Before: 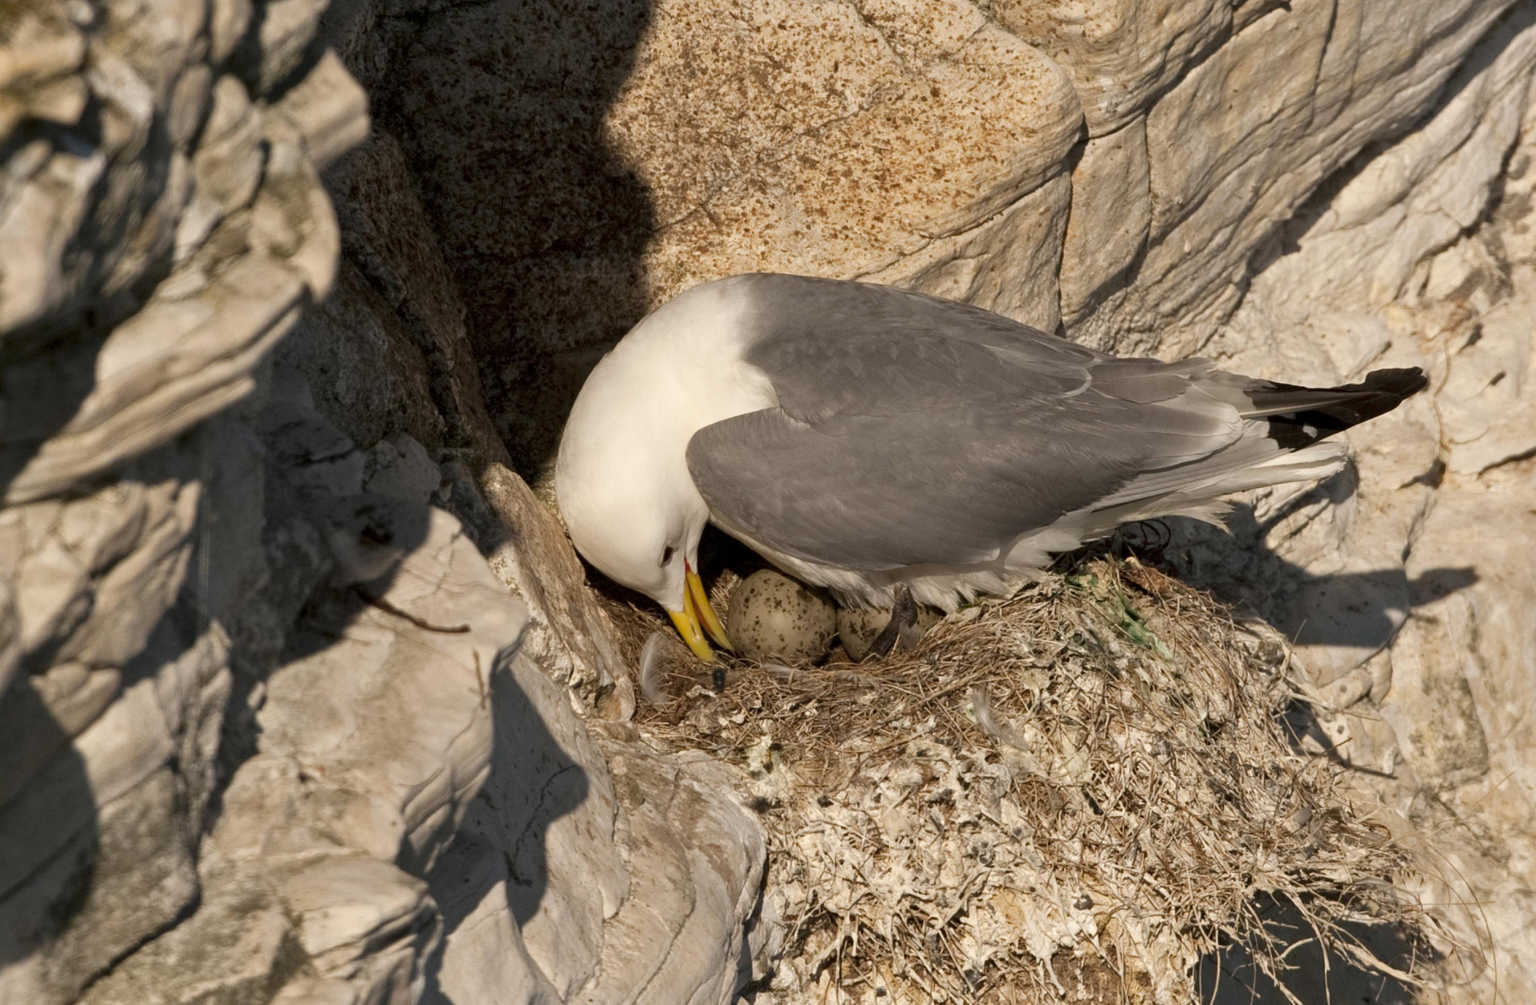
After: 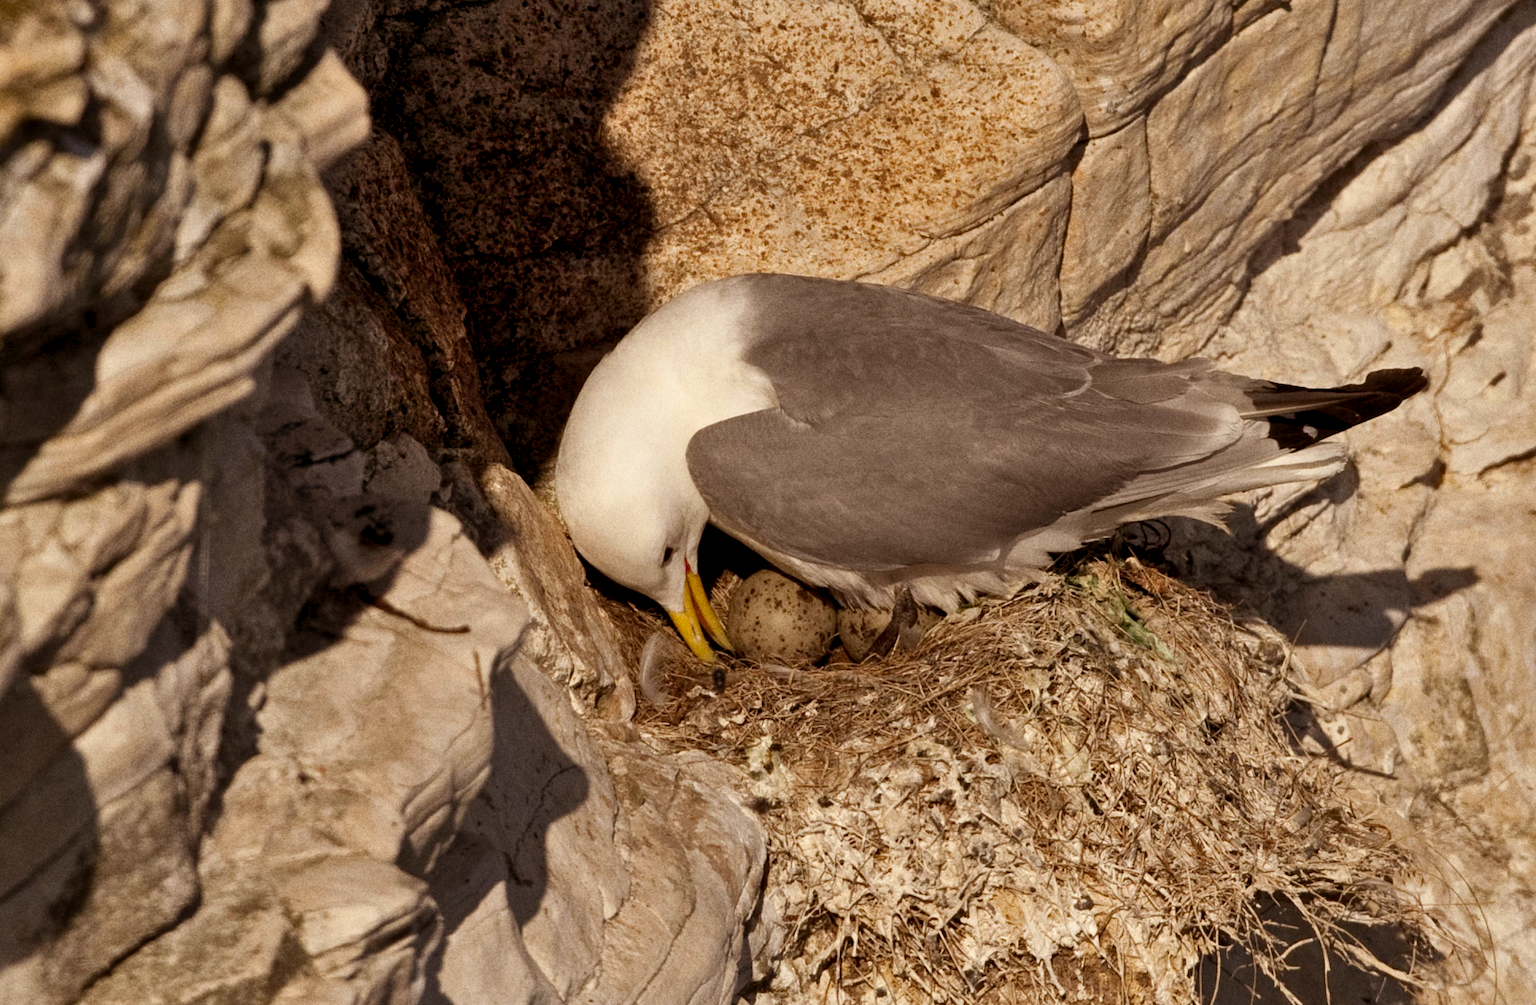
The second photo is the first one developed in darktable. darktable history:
rgb levels: mode RGB, independent channels, levels [[0, 0.5, 1], [0, 0.521, 1], [0, 0.536, 1]]
exposure: black level correction 0.005, exposure 0.001 EV, compensate highlight preservation false
shadows and highlights: radius 133.83, soften with gaussian
grain: coarseness 22.88 ISO
